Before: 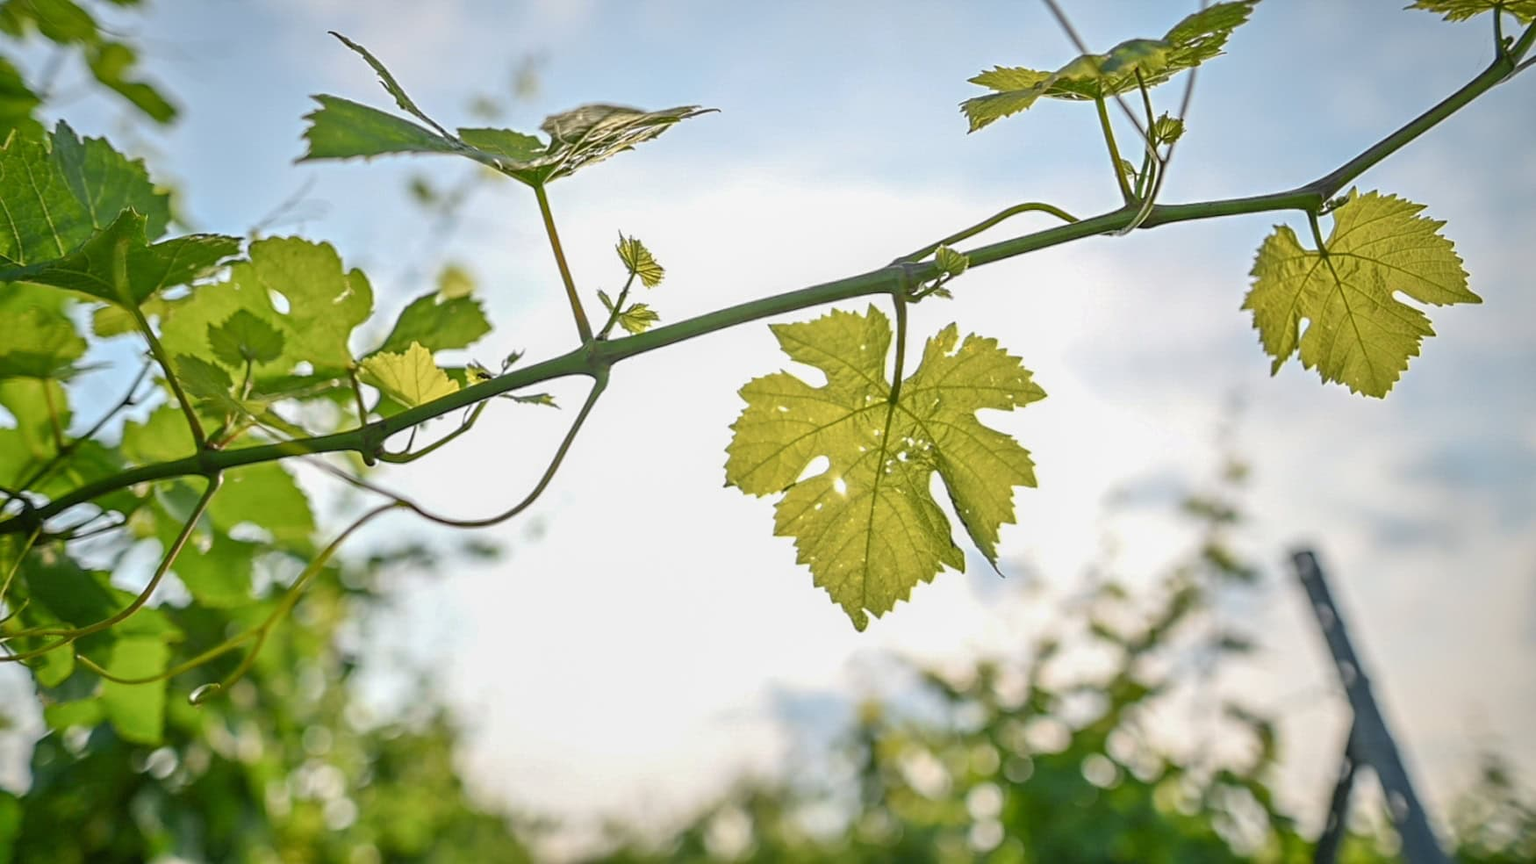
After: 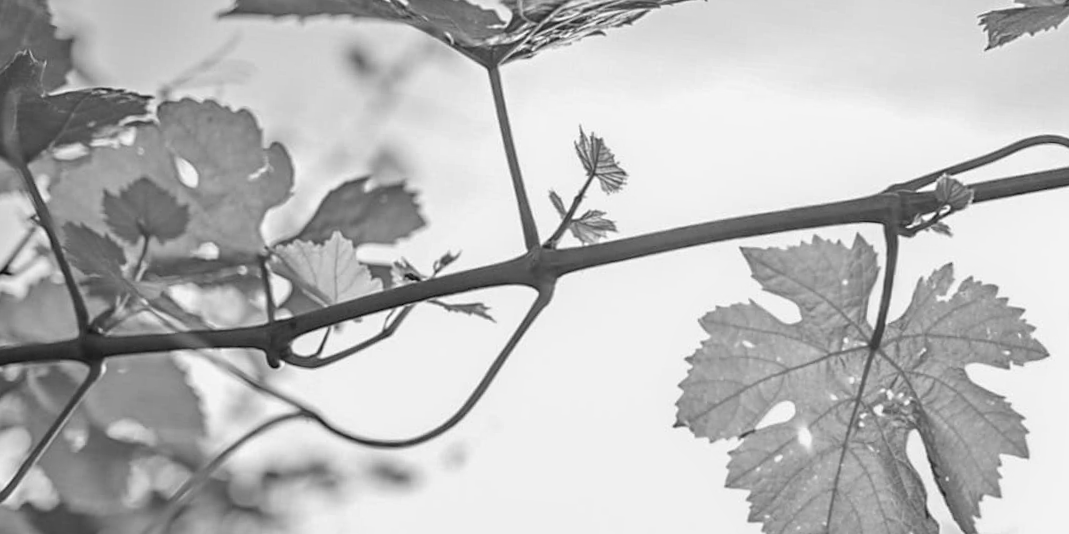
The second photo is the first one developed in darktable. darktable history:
monochrome: on, module defaults
crop and rotate: angle -4.99°, left 2.122%, top 6.945%, right 27.566%, bottom 30.519%
